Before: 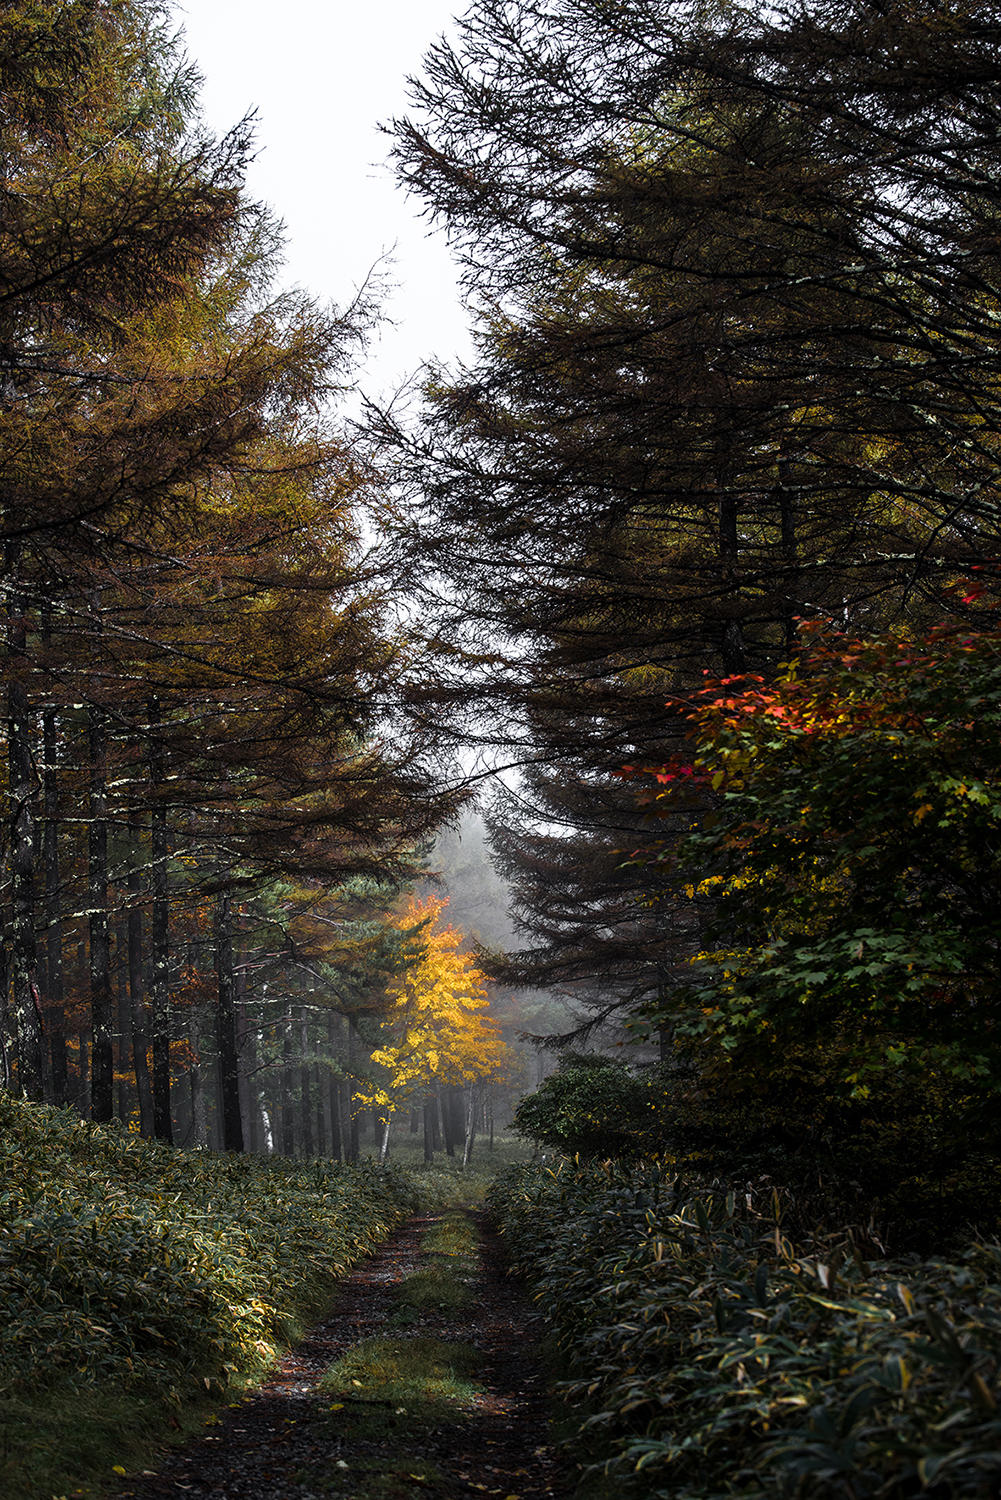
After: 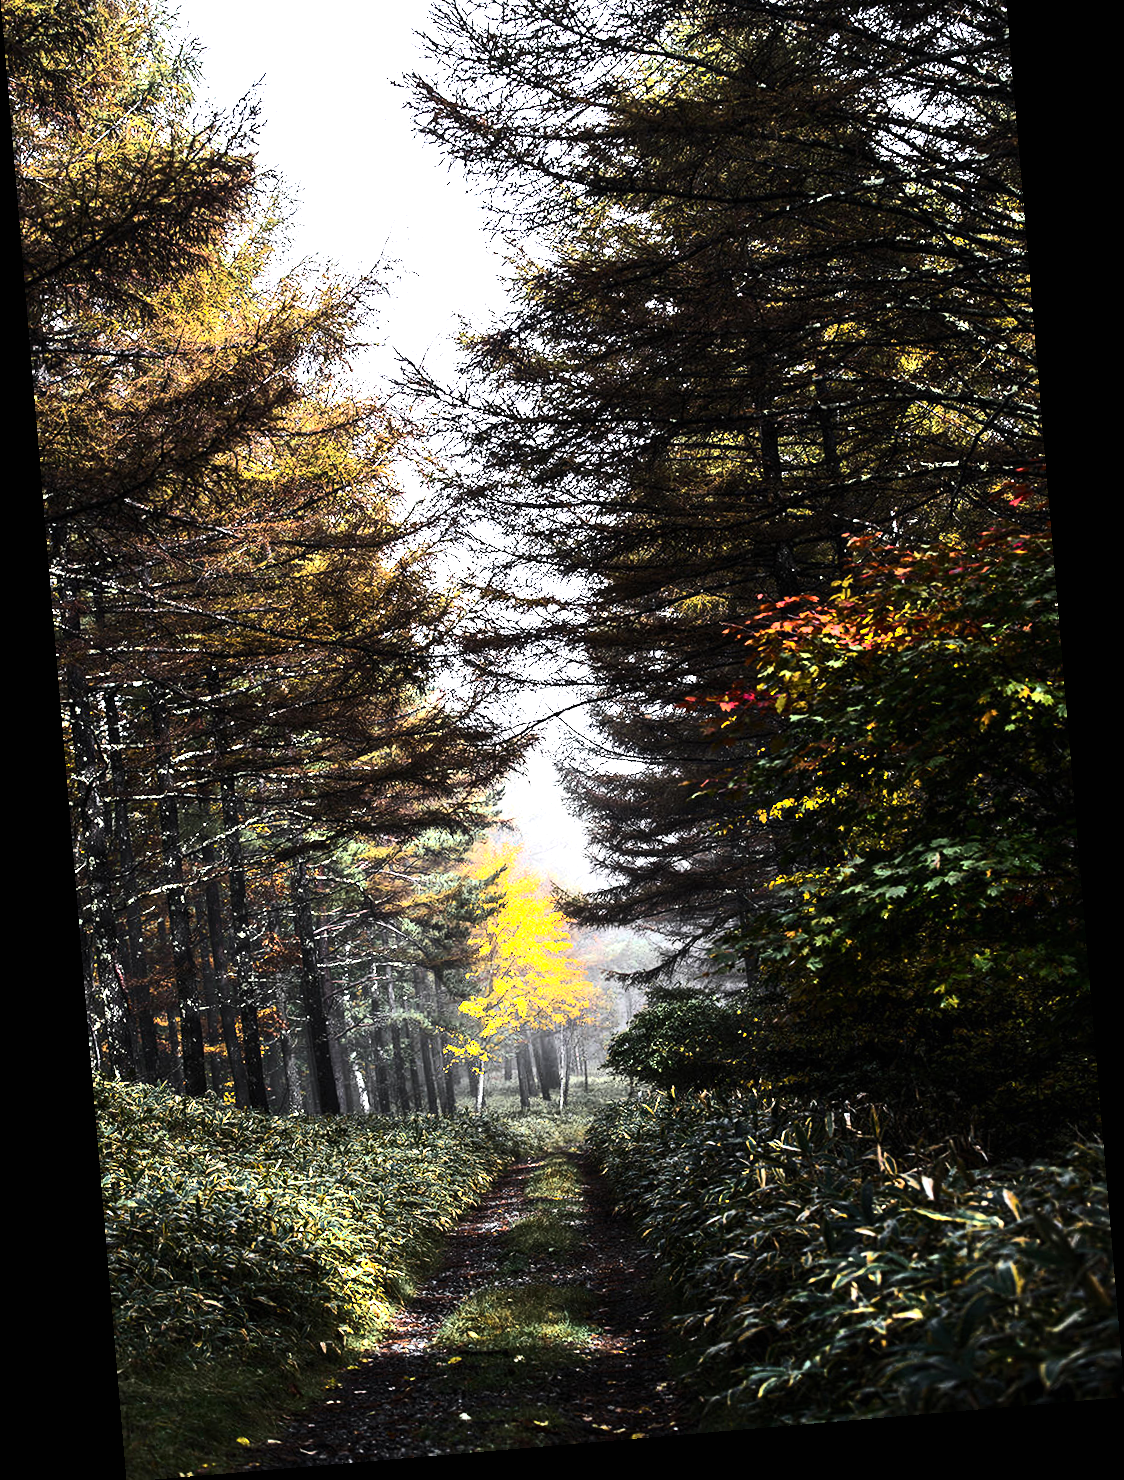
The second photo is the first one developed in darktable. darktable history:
crop and rotate: top 6.25%
tone equalizer: -8 EV -1.08 EV, -7 EV -1.01 EV, -6 EV -0.867 EV, -5 EV -0.578 EV, -3 EV 0.578 EV, -2 EV 0.867 EV, -1 EV 1.01 EV, +0 EV 1.08 EV, edges refinement/feathering 500, mask exposure compensation -1.57 EV, preserve details no
exposure: black level correction 0, exposure 0.7 EV, compensate exposure bias true, compensate highlight preservation false
contrast brightness saturation: contrast 0.24, brightness 0.09
rotate and perspective: rotation -4.86°, automatic cropping off
